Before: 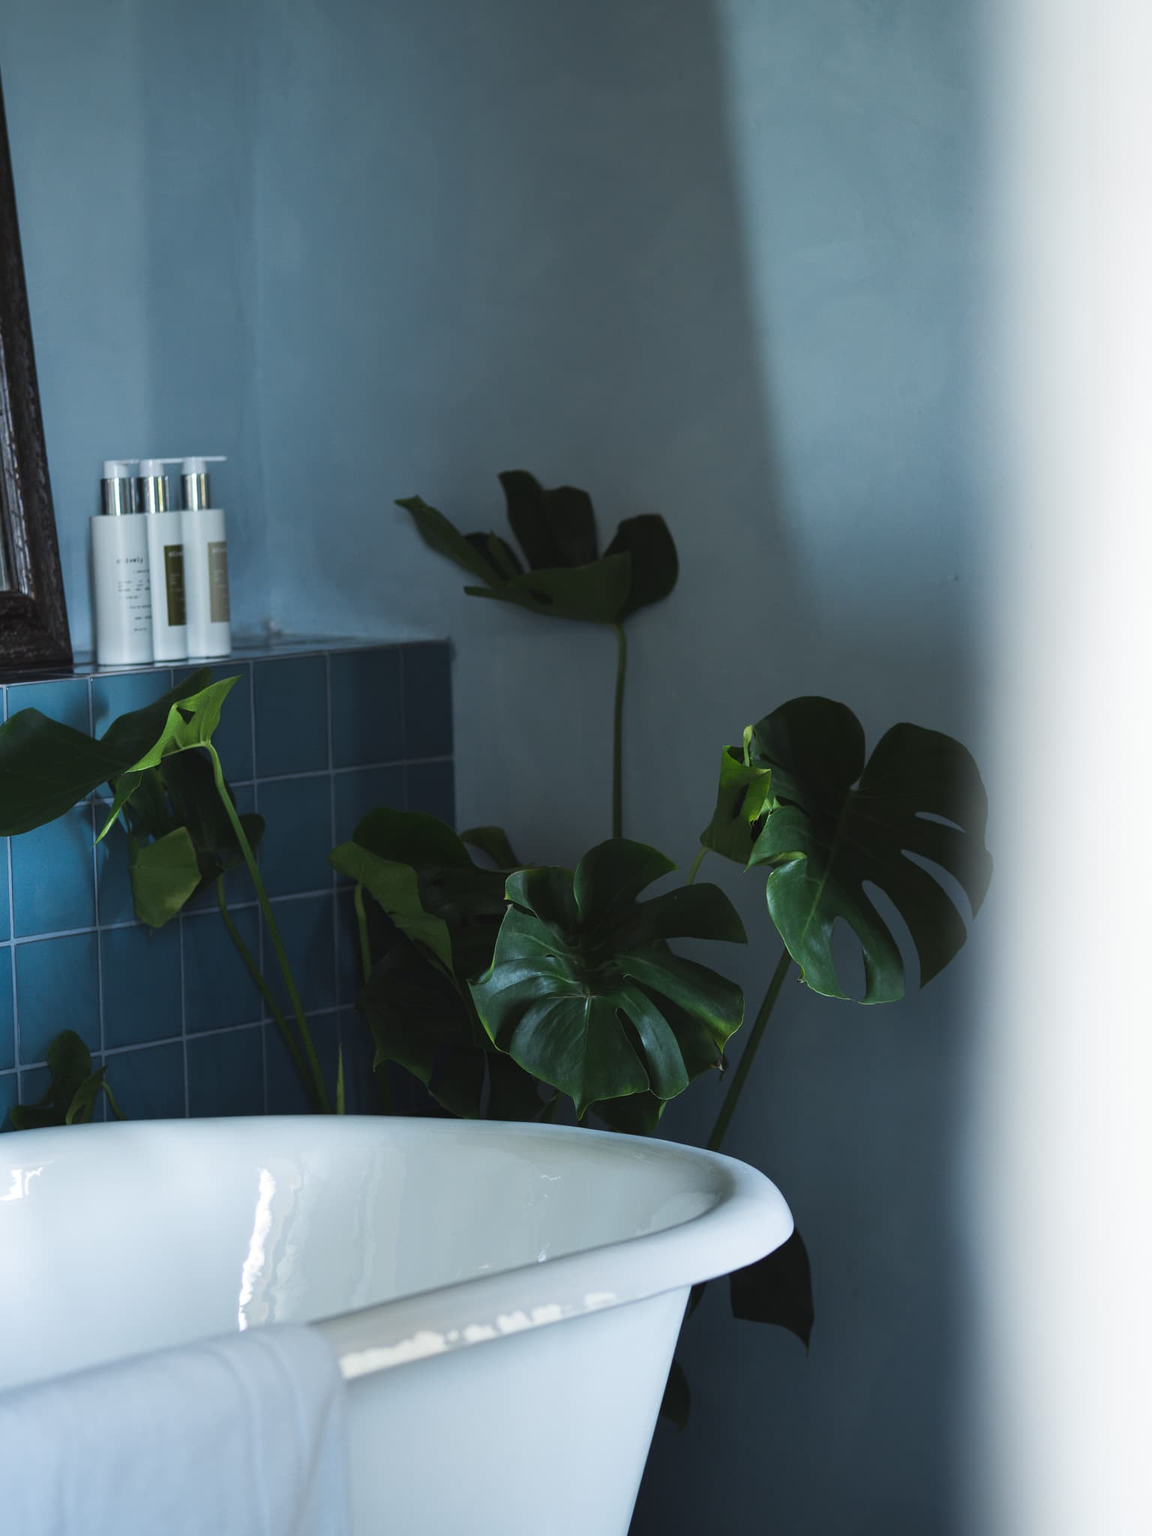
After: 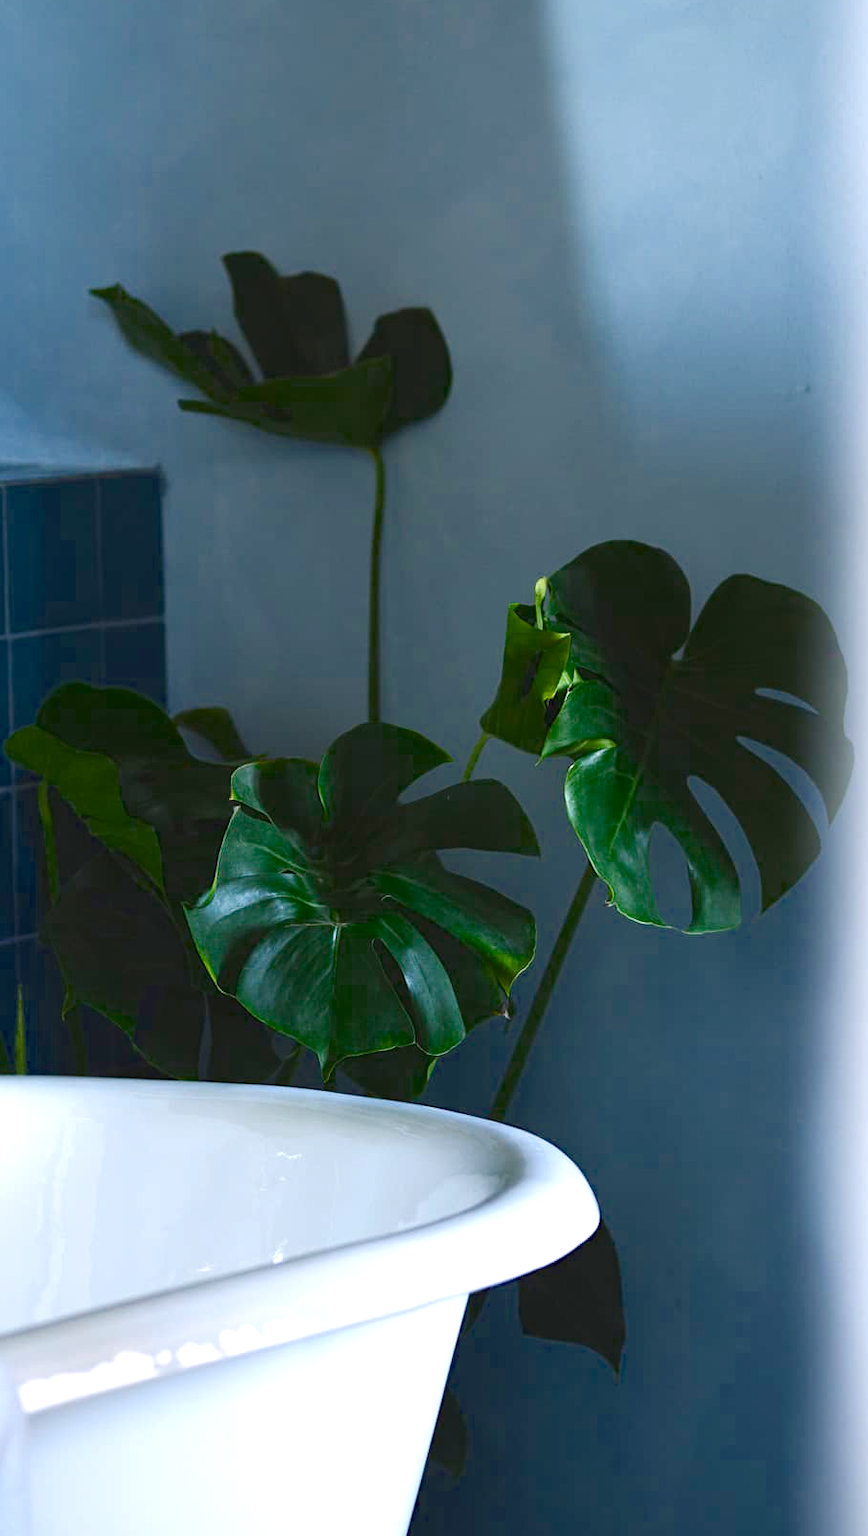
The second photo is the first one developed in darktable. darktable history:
crop and rotate: left 28.199%, top 17.864%, right 12.766%, bottom 3.89%
exposure: exposure 0.784 EV, compensate exposure bias true, compensate highlight preservation false
sharpen: radius 2.875, amount 0.856, threshold 47.317
color balance rgb: shadows lift › hue 85.41°, highlights gain › chroma 2.033%, highlights gain › hue 292.26°, perceptual saturation grading › global saturation 20%, perceptual saturation grading › highlights -25.457%, perceptual saturation grading › shadows 49.476%, global vibrance 15.776%, saturation formula JzAzBz (2021)
